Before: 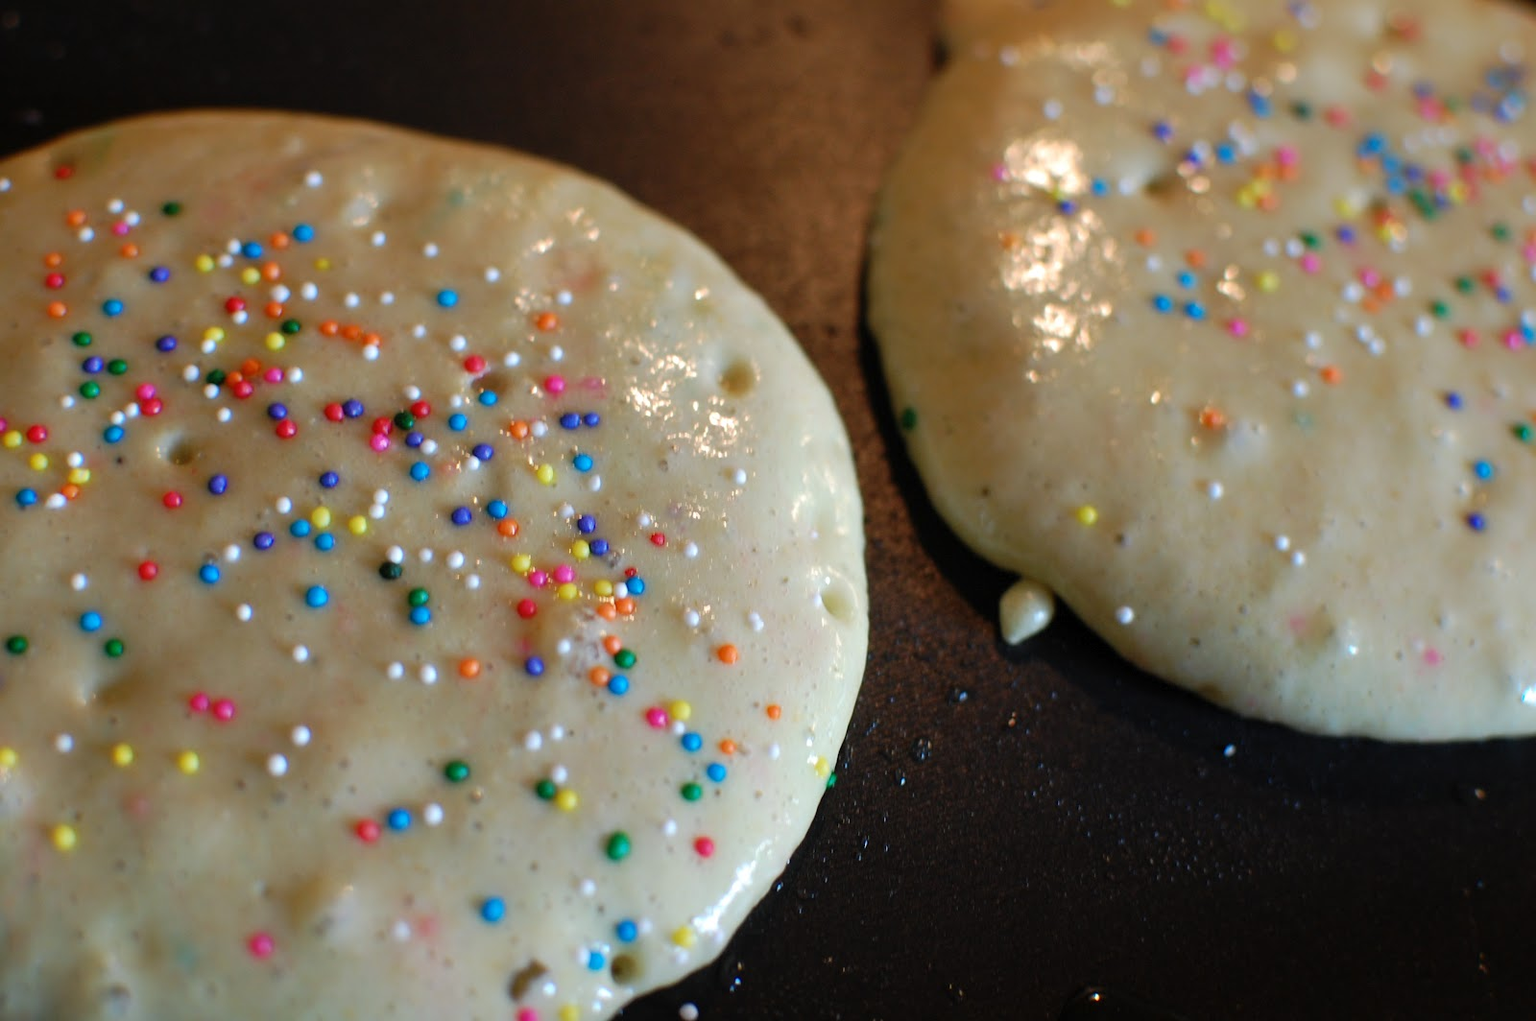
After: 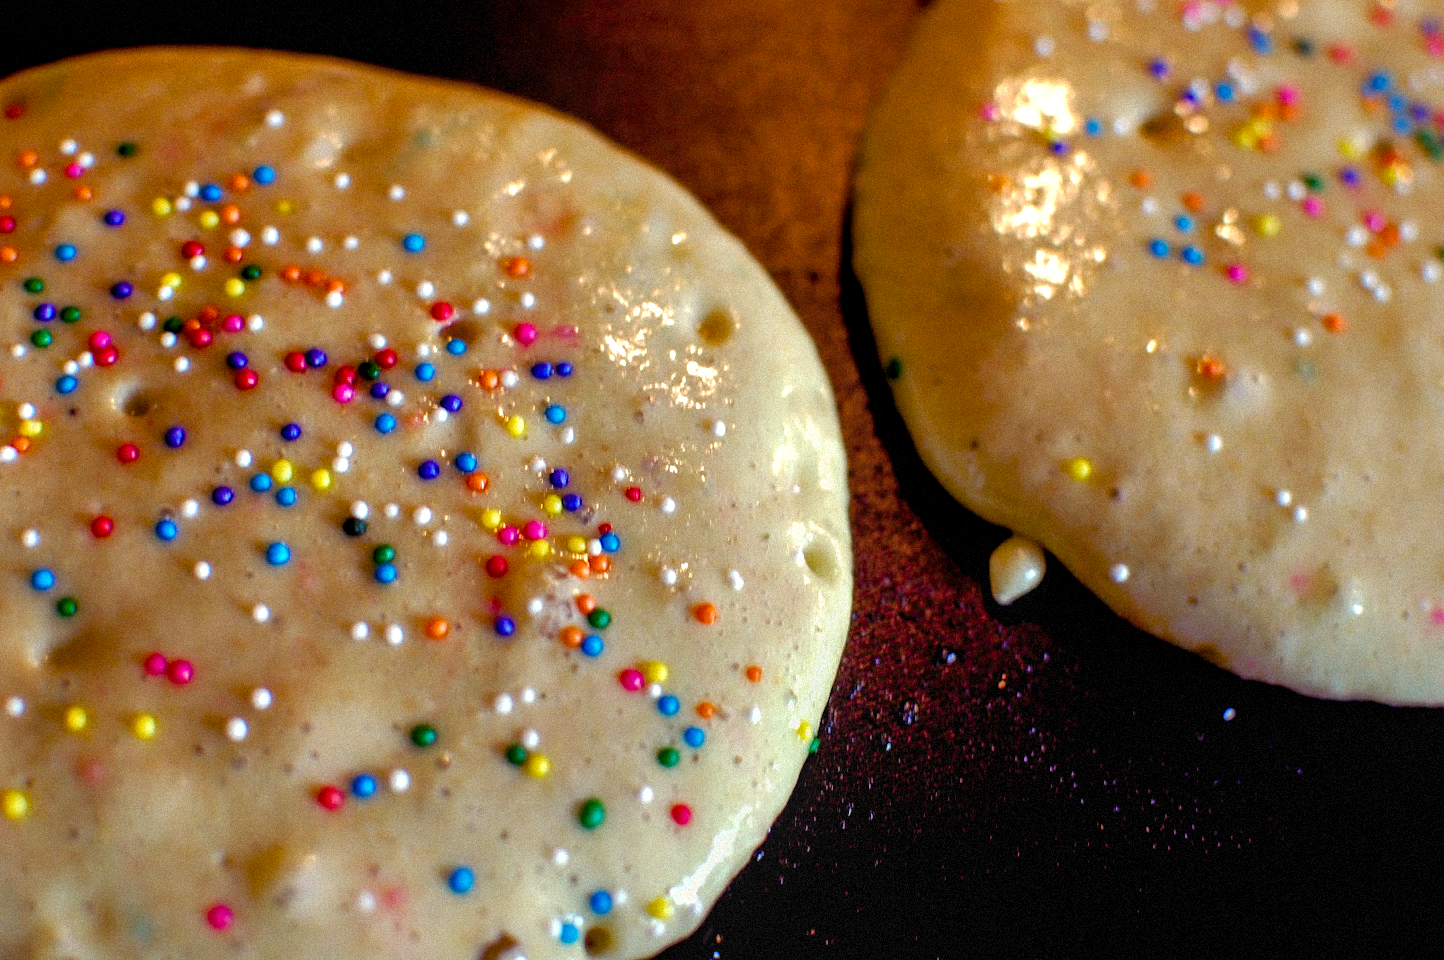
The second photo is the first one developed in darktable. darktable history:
local contrast: detail 130%
color balance rgb: shadows lift › luminance -21.66%, shadows lift › chroma 8.98%, shadows lift › hue 283.37°, power › chroma 1.55%, power › hue 25.59°, highlights gain › luminance 6.08%, highlights gain › chroma 2.55%, highlights gain › hue 90°, global offset › luminance -0.87%, perceptual saturation grading › global saturation 27.49%, perceptual saturation grading › highlights -28.39%, perceptual saturation grading › mid-tones 15.22%, perceptual saturation grading › shadows 33.98%, perceptual brilliance grading › highlights 10%, perceptual brilliance grading › mid-tones 5%
grain: mid-tones bias 0%
shadows and highlights: on, module defaults
crop: left 3.305%, top 6.436%, right 6.389%, bottom 3.258%
